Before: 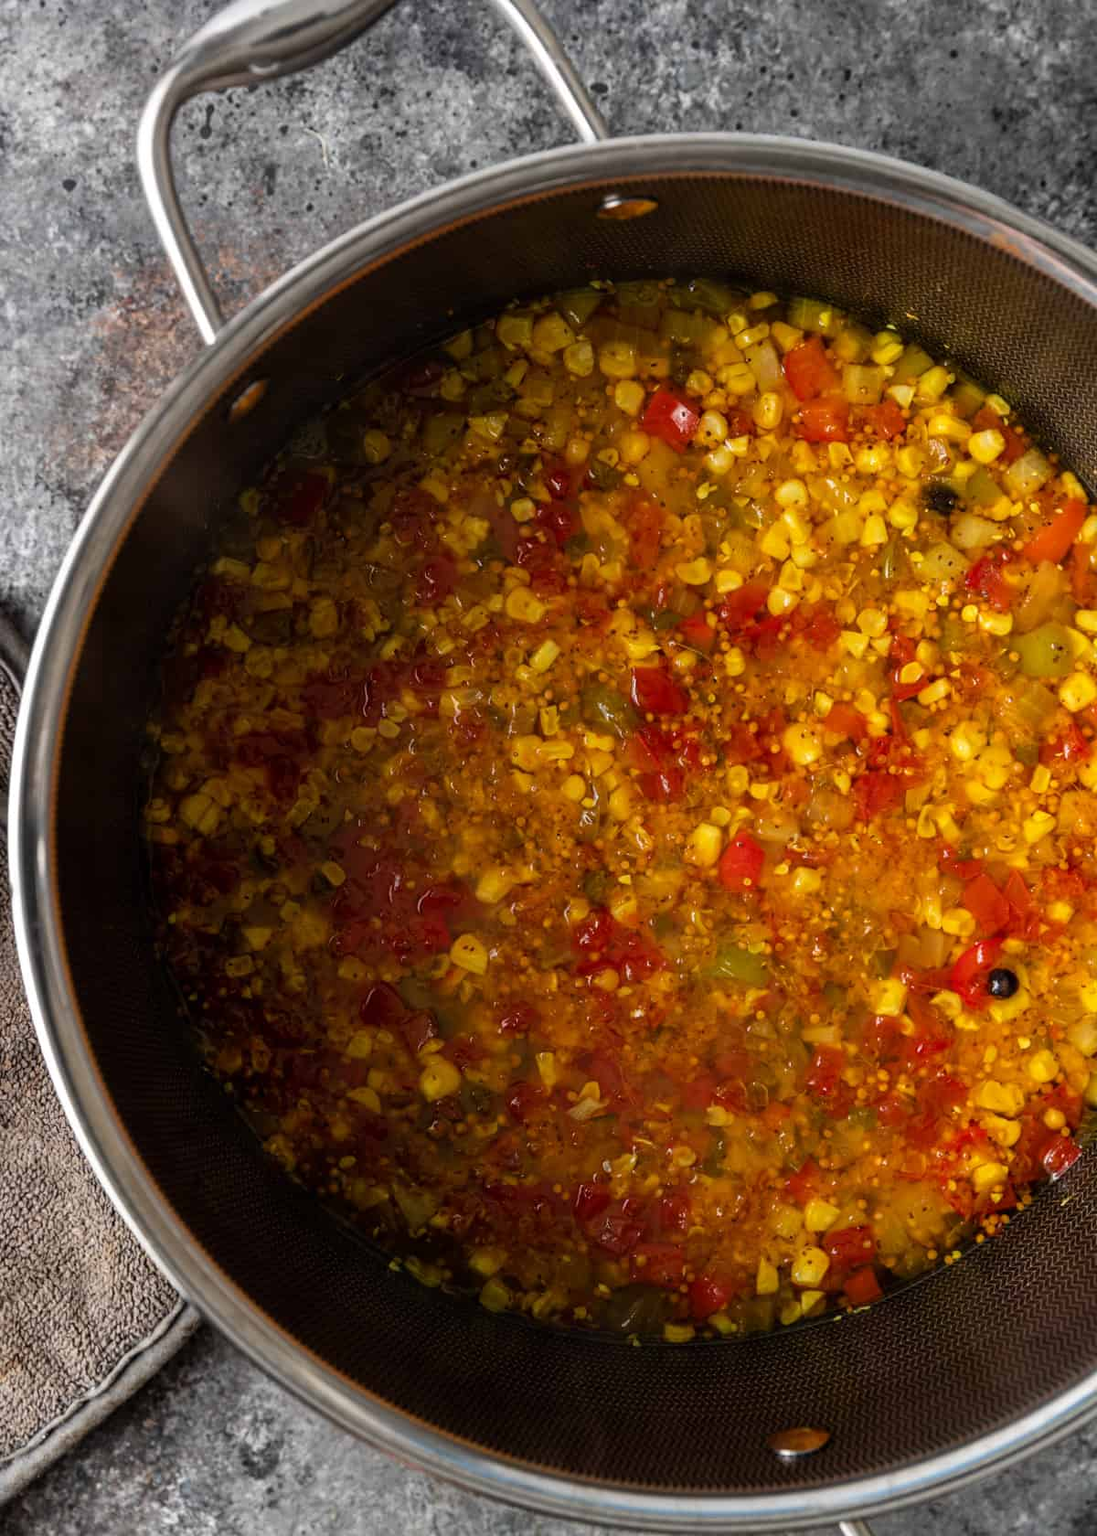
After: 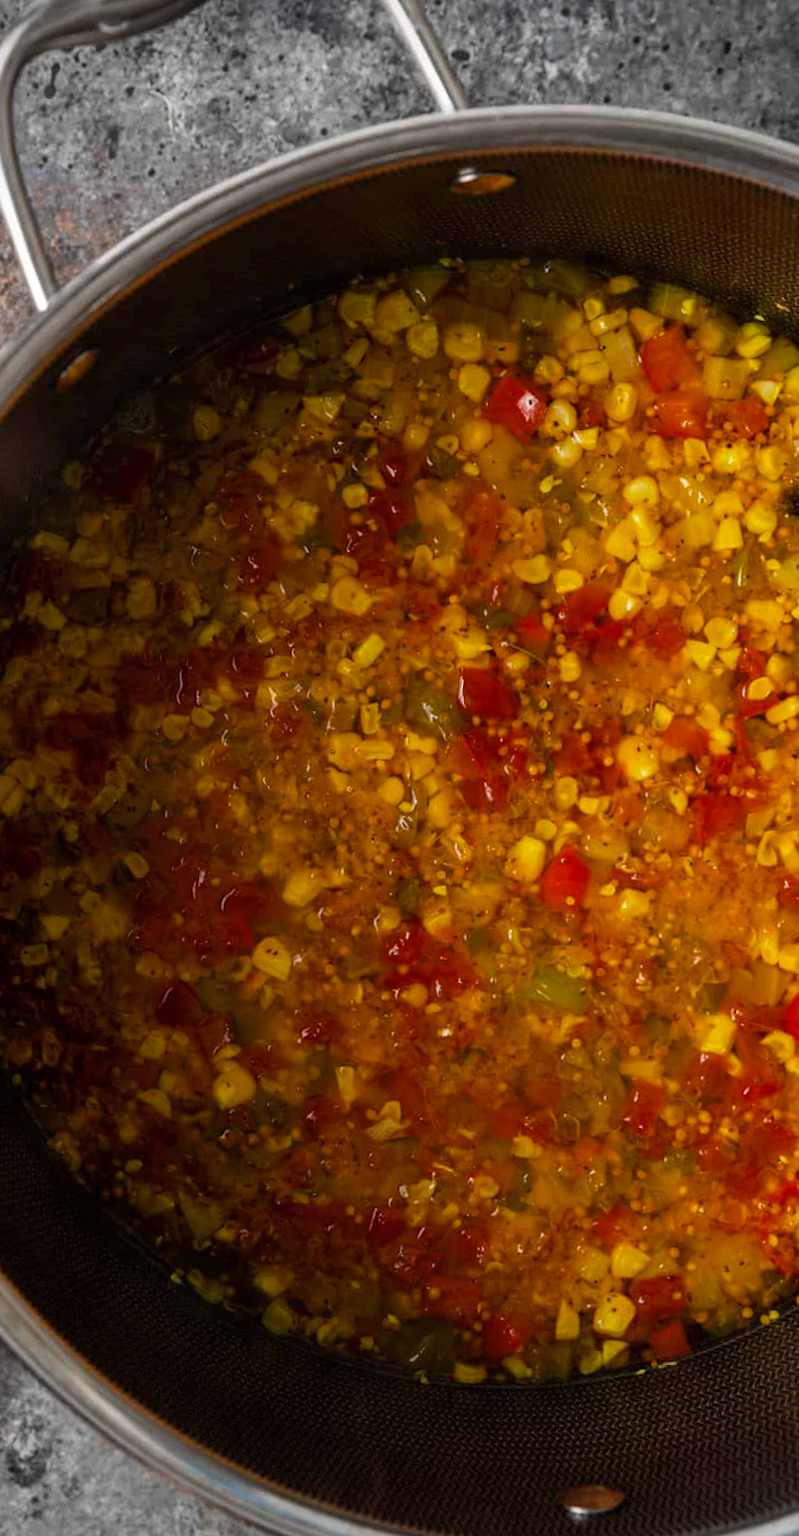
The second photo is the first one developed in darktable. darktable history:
rotate and perspective: lens shift (horizontal) -0.055, automatic cropping off
crop and rotate: angle -3.27°, left 14.277%, top 0.028%, right 10.766%, bottom 0.028%
contrast brightness saturation: saturation -0.05
vignetting: dithering 8-bit output, unbound false
color balance rgb: perceptual saturation grading › global saturation 8.89%, saturation formula JzAzBz (2021)
